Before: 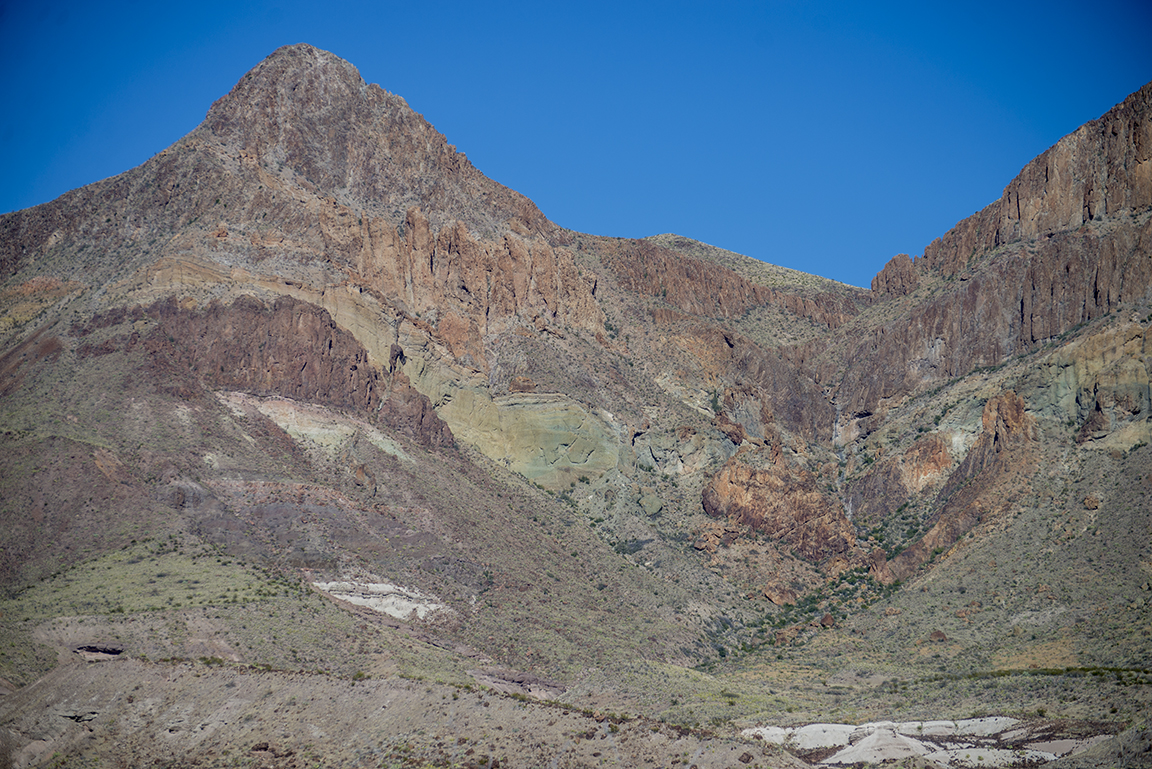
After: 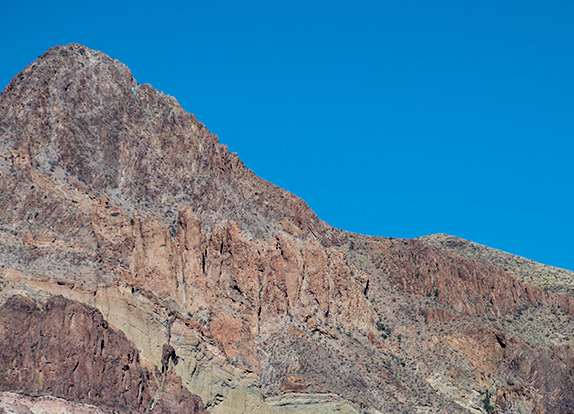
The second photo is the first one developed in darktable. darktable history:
filmic rgb: black relative exposure -8.68 EV, white relative exposure 2.67 EV, target black luminance 0%, target white luminance 99.885%, hardness 6.27, latitude 75.69%, contrast 1.323, highlights saturation mix -6.33%
crop: left 19.866%, right 30.271%, bottom 46.075%
